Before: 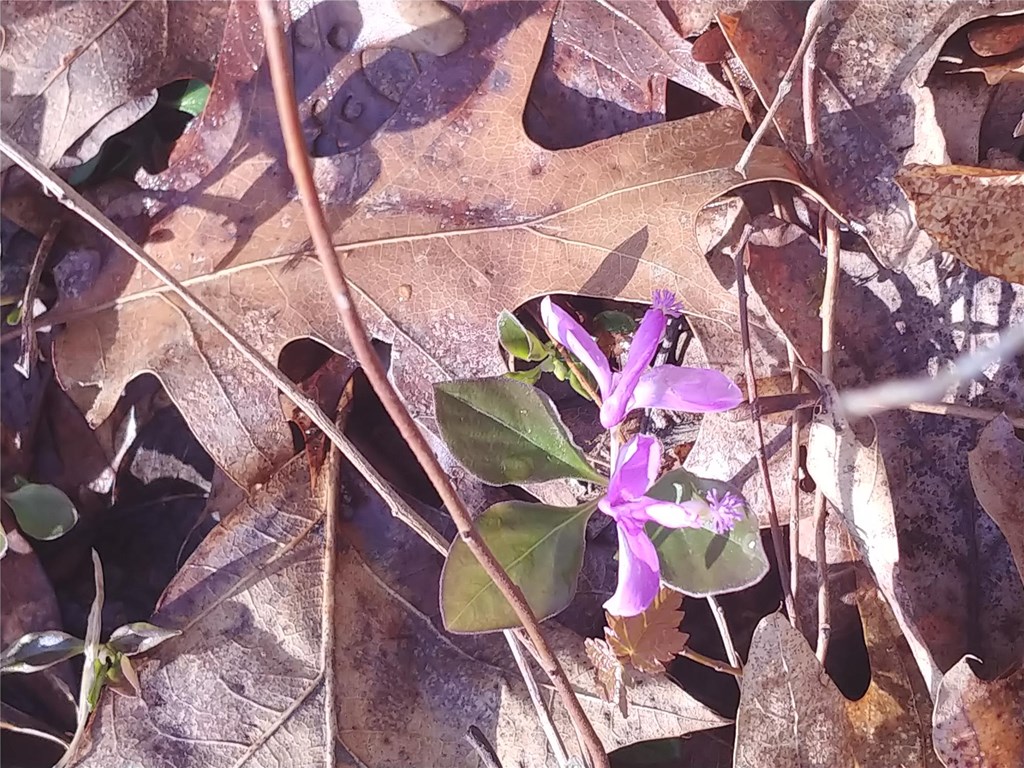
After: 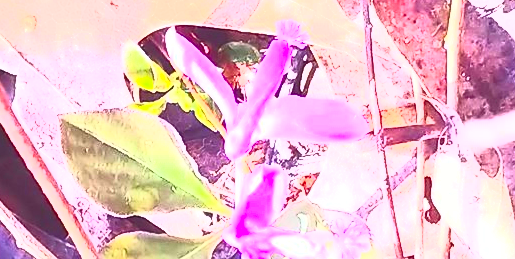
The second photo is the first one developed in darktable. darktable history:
exposure: exposure 0.691 EV, compensate highlight preservation false
crop: left 36.667%, top 35.122%, right 13.022%, bottom 31.031%
contrast brightness saturation: contrast 1, brightness 0.999, saturation 0.987
